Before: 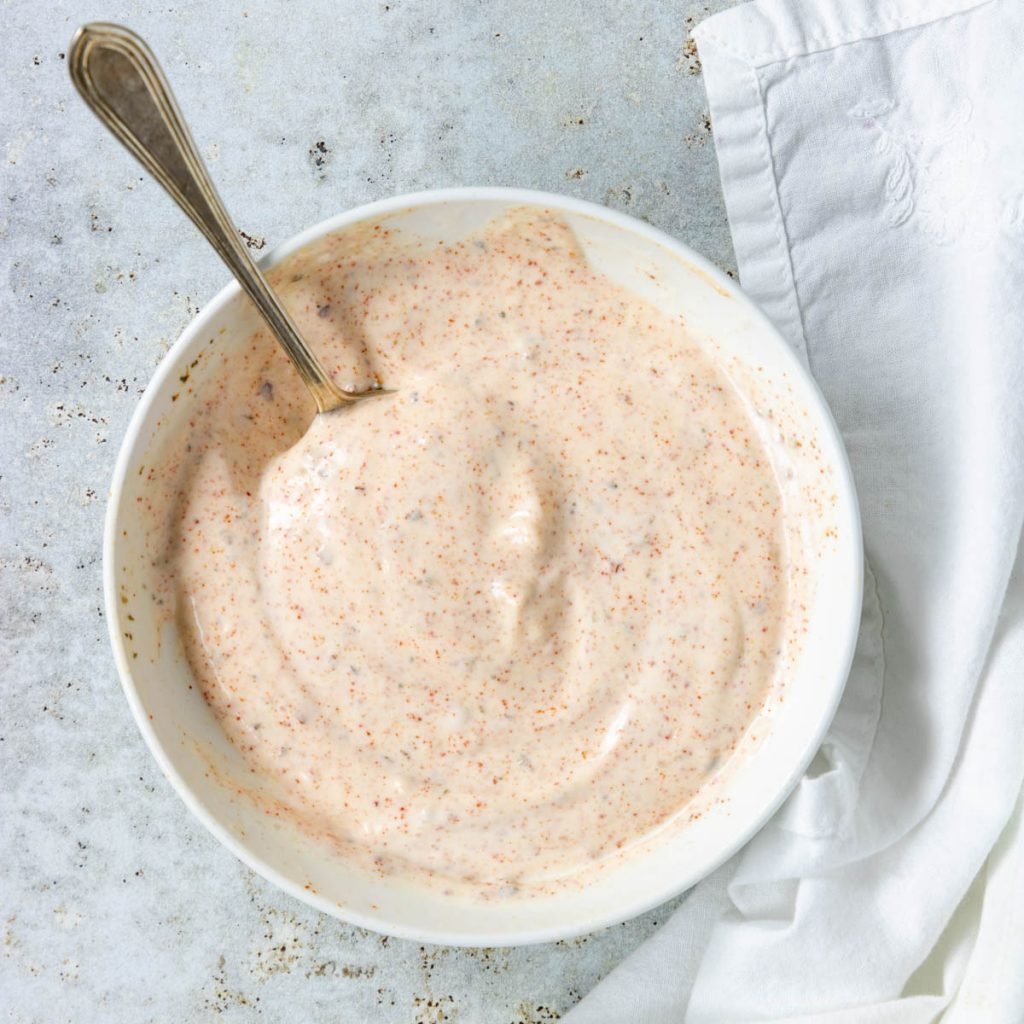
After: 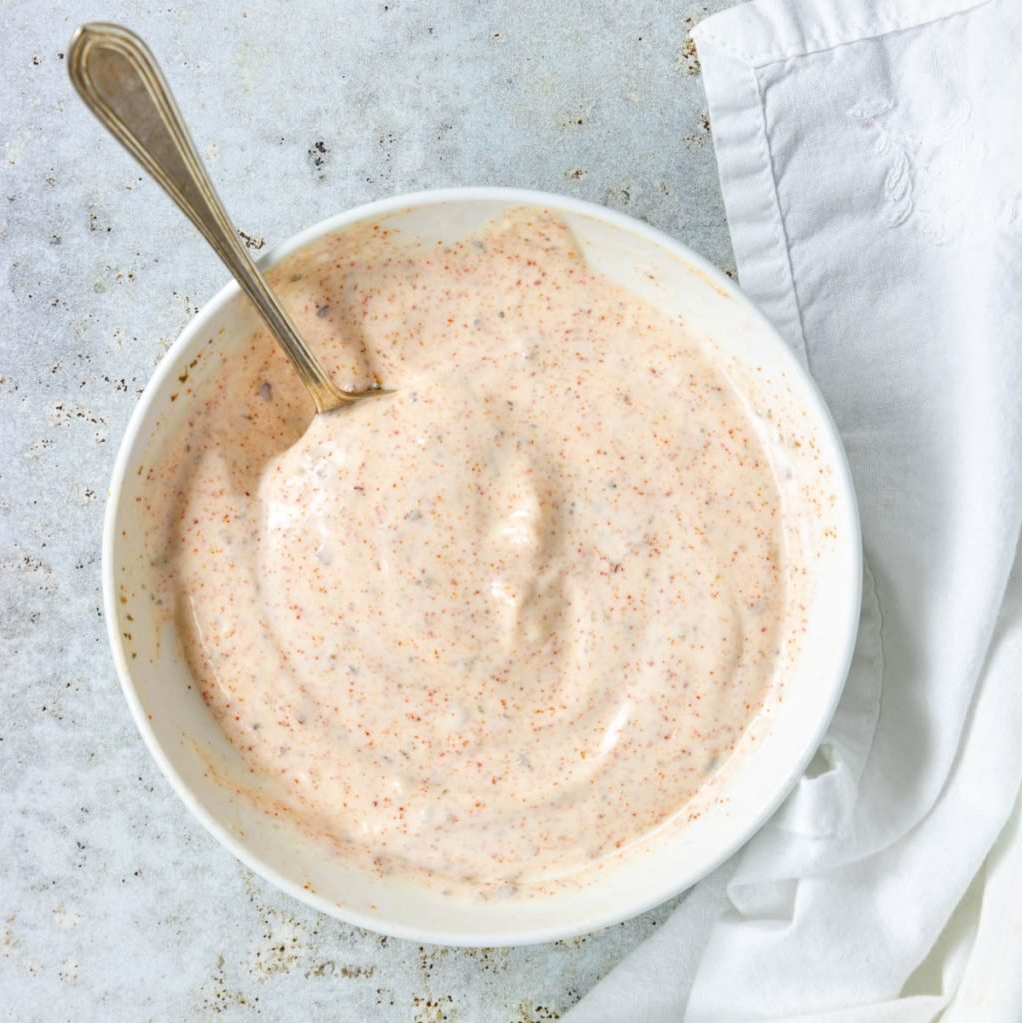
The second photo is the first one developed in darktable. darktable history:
crop and rotate: left 0.126%
tone equalizer: -7 EV 0.15 EV, -6 EV 0.6 EV, -5 EV 1.15 EV, -4 EV 1.33 EV, -3 EV 1.15 EV, -2 EV 0.6 EV, -1 EV 0.15 EV, mask exposure compensation -0.5 EV
